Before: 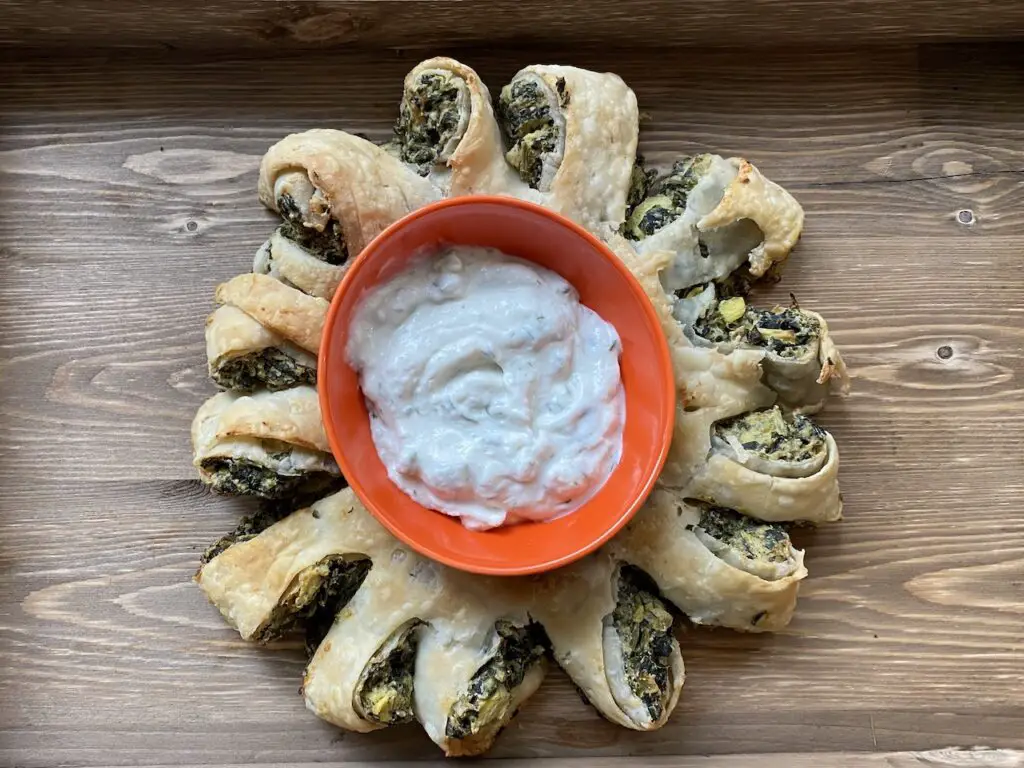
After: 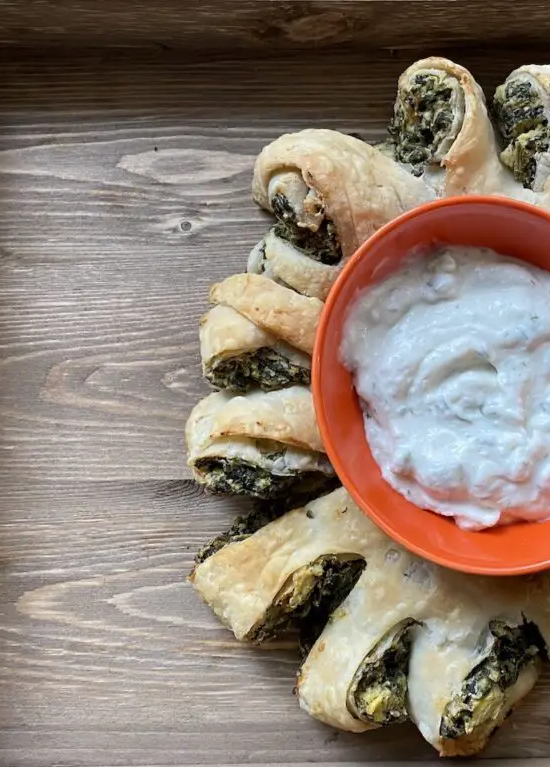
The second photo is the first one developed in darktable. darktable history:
crop: left 0.681%, right 45.56%, bottom 0.083%
